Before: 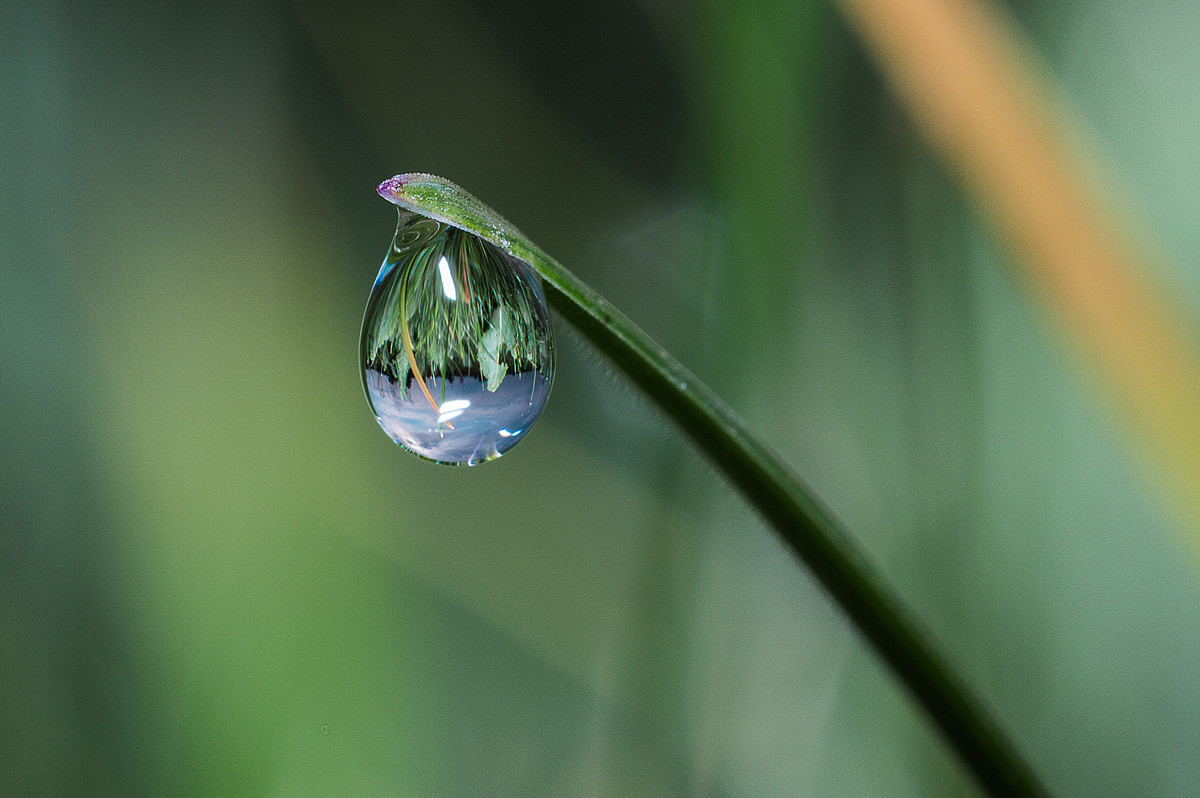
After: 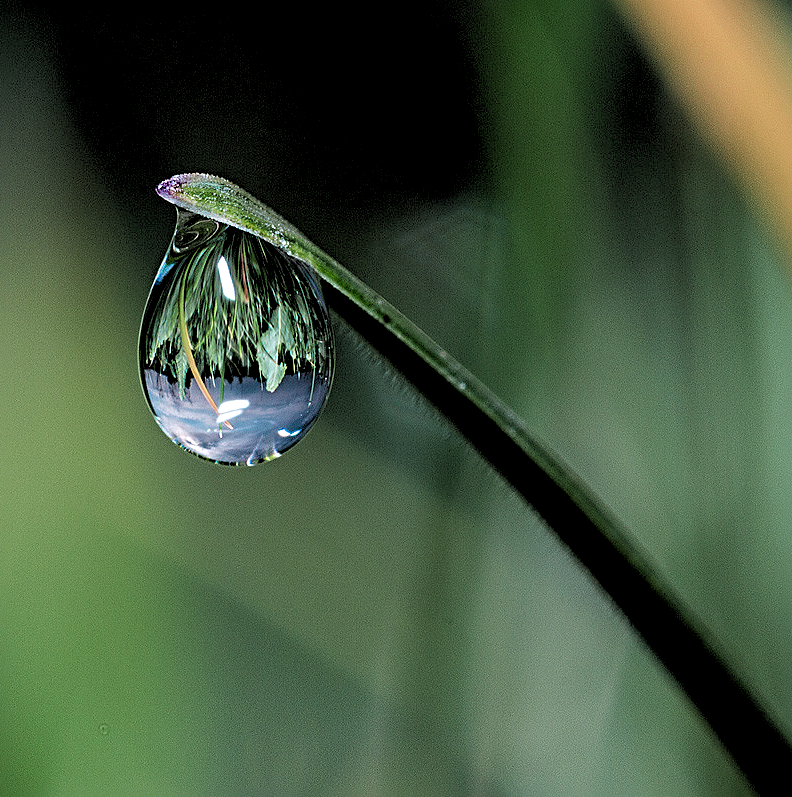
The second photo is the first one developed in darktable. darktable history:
rgb levels: levels [[0.034, 0.472, 0.904], [0, 0.5, 1], [0, 0.5, 1]]
crop and rotate: left 18.442%, right 15.508%
sharpen: radius 4
